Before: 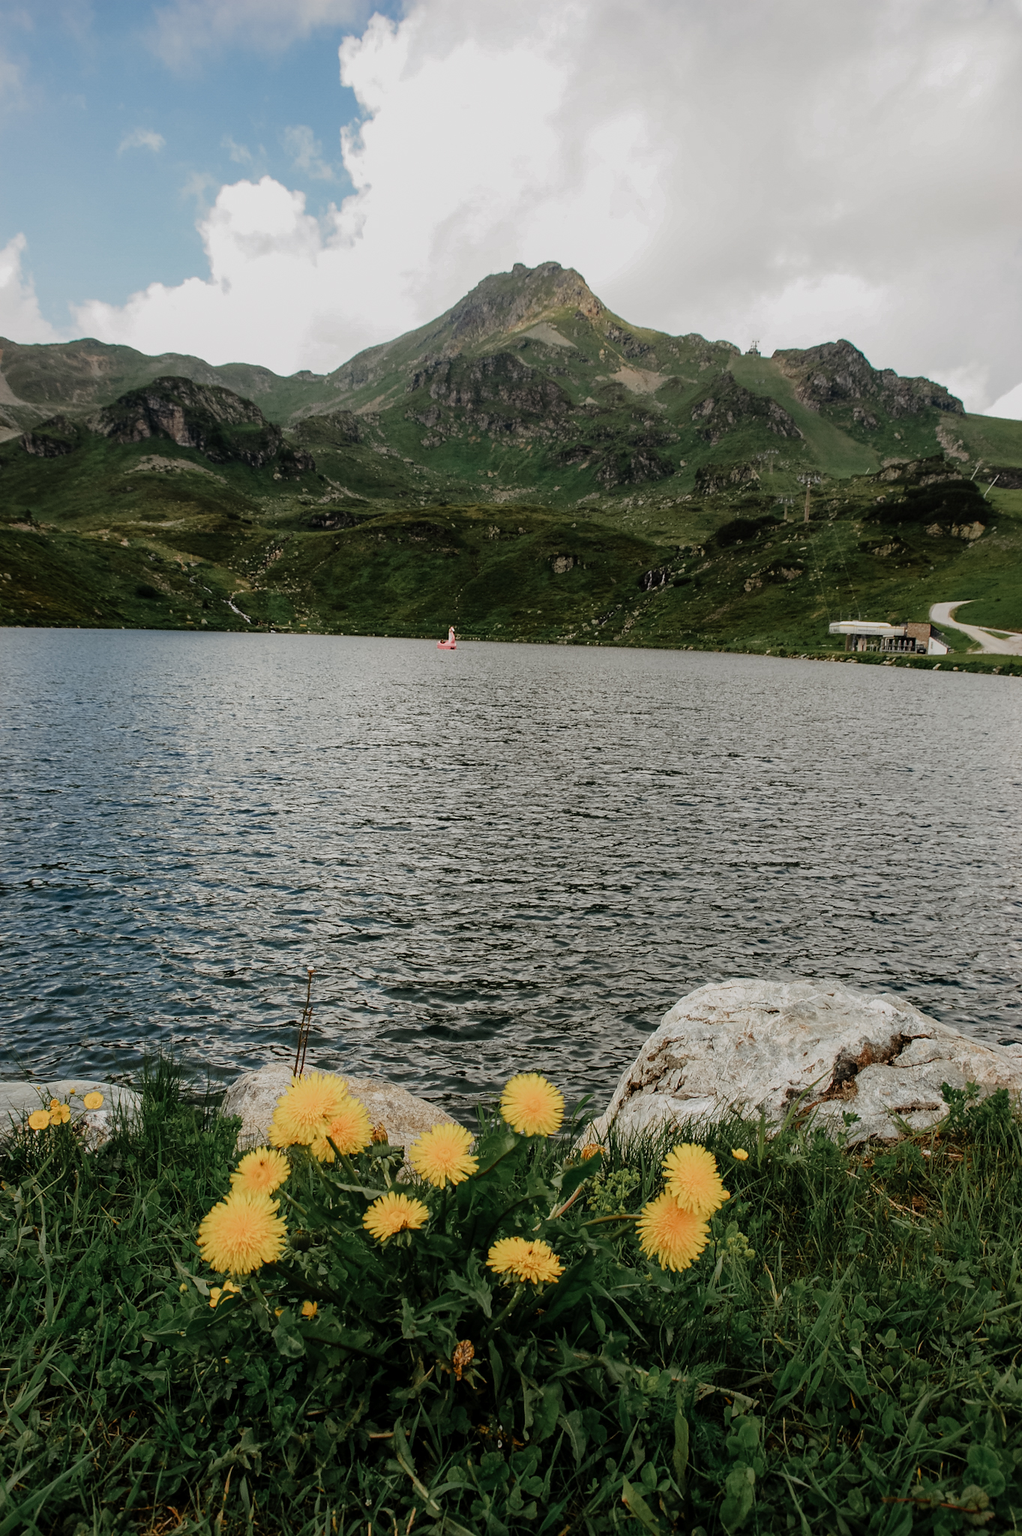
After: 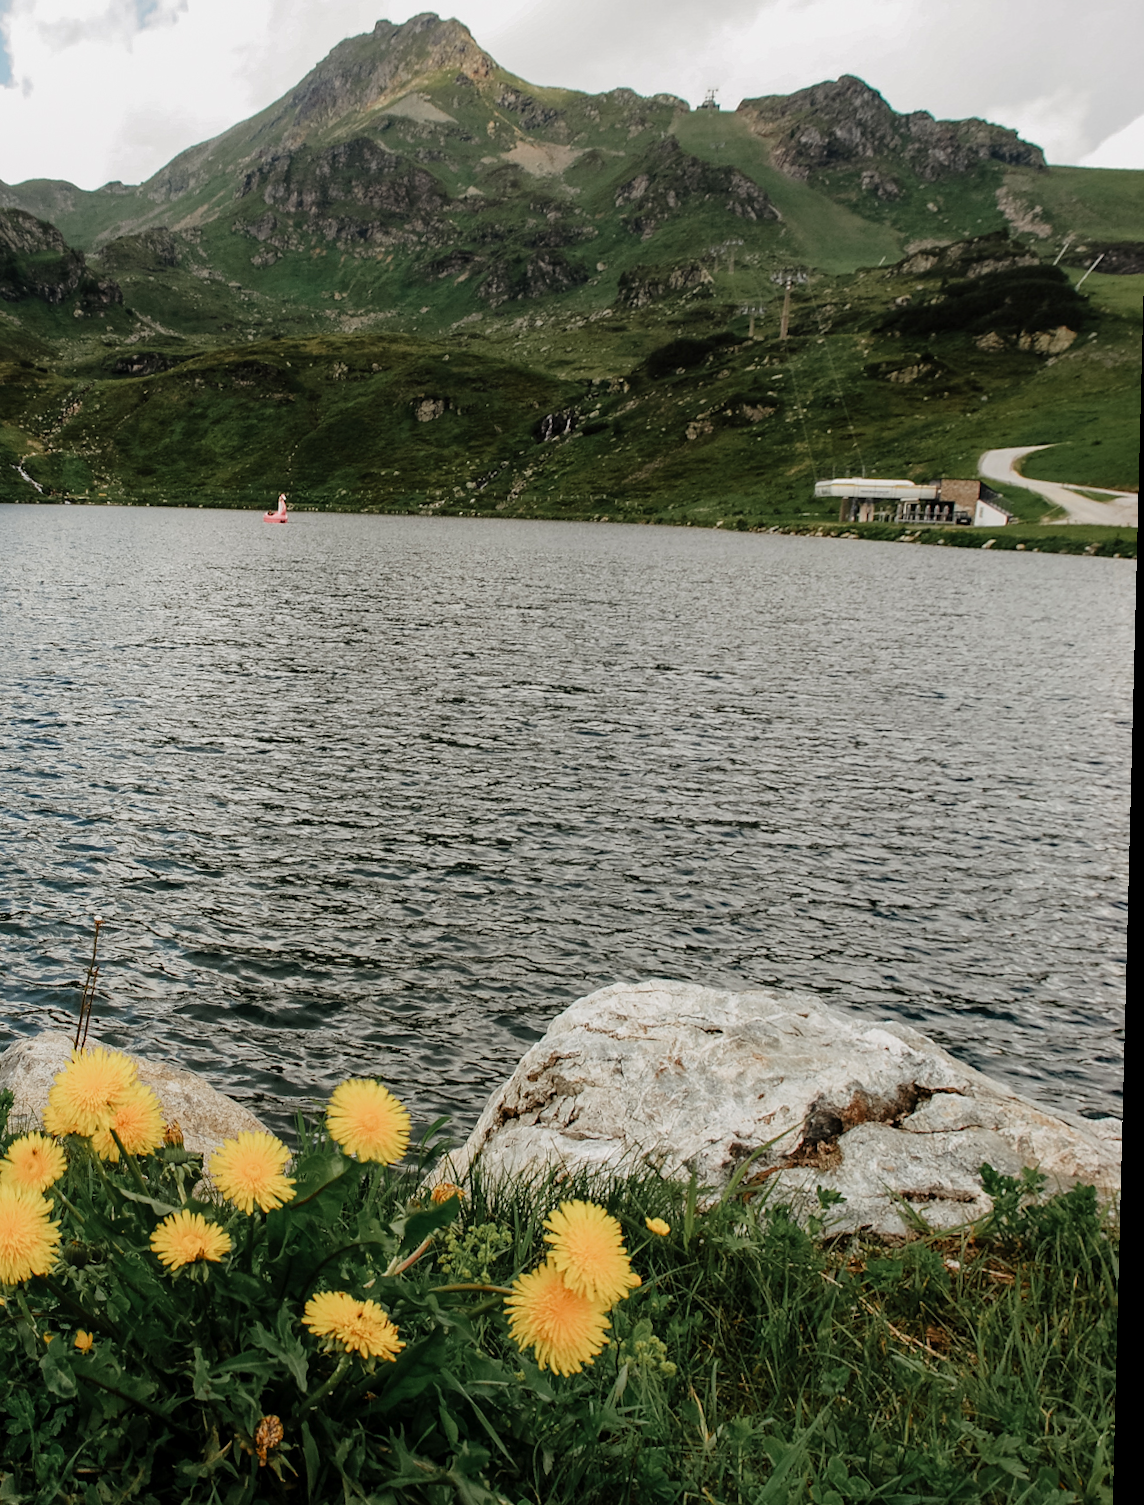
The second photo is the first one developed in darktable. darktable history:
rotate and perspective: rotation 1.69°, lens shift (vertical) -0.023, lens shift (horizontal) -0.291, crop left 0.025, crop right 0.988, crop top 0.092, crop bottom 0.842
exposure: exposure 0.258 EV, compensate highlight preservation false
crop: left 16.315%, top 14.246%
